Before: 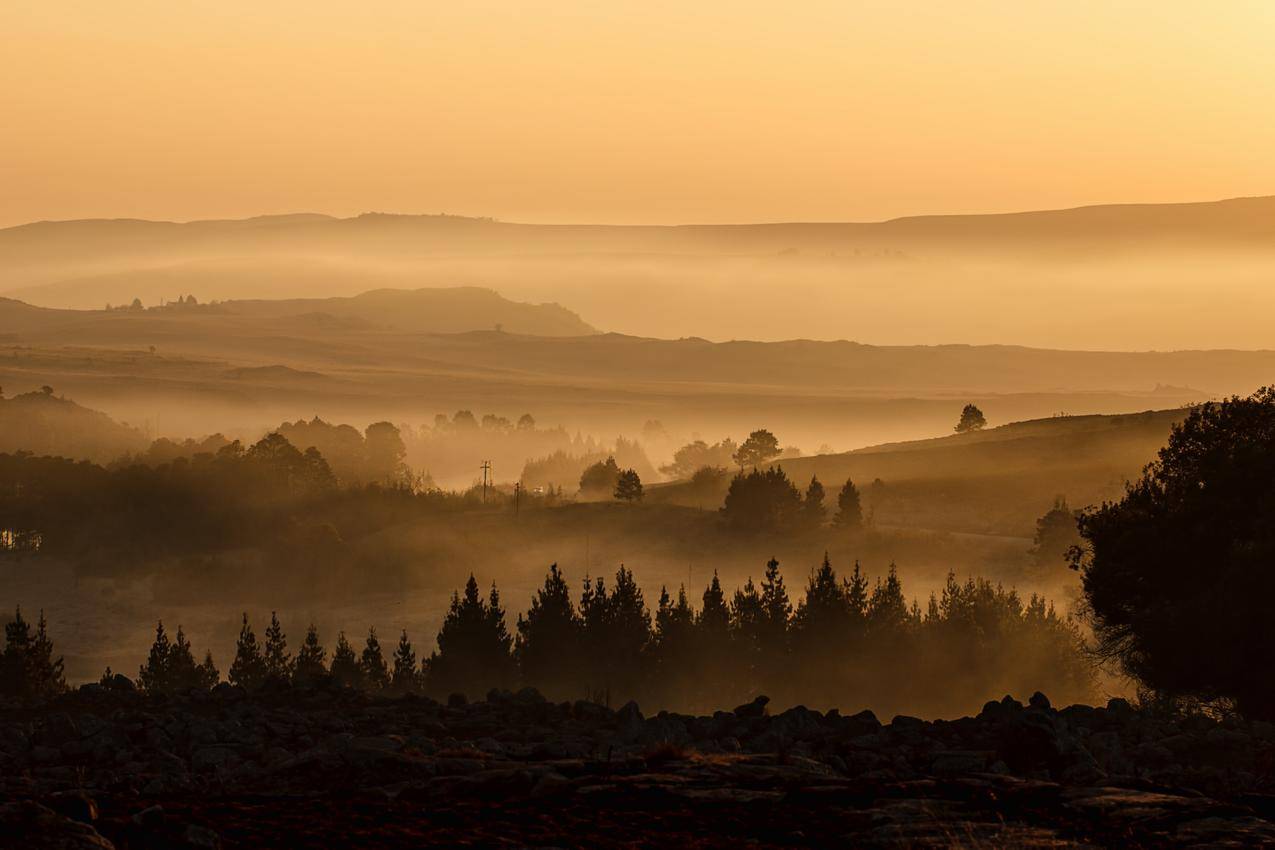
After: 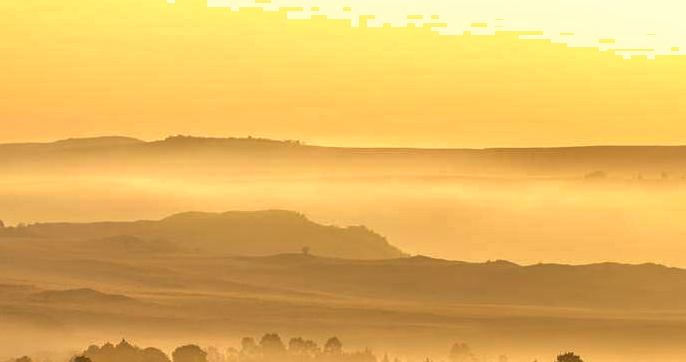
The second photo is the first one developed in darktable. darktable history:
crop: left 15.205%, top 9.097%, right 30.965%, bottom 48.254%
shadows and highlights: on, module defaults
exposure: exposure 0.607 EV, compensate exposure bias true, compensate highlight preservation false
color zones: curves: ch1 [(0.239, 0.552) (0.75, 0.5)]; ch2 [(0.25, 0.462) (0.749, 0.457)], mix -137.88%
tone equalizer: -7 EV 0.163 EV, -6 EV 0.577 EV, -5 EV 1.18 EV, -4 EV 1.36 EV, -3 EV 1.18 EV, -2 EV 0.6 EV, -1 EV 0.156 EV, mask exposure compensation -0.491 EV
levels: levels [0.026, 0.507, 0.987]
local contrast: on, module defaults
